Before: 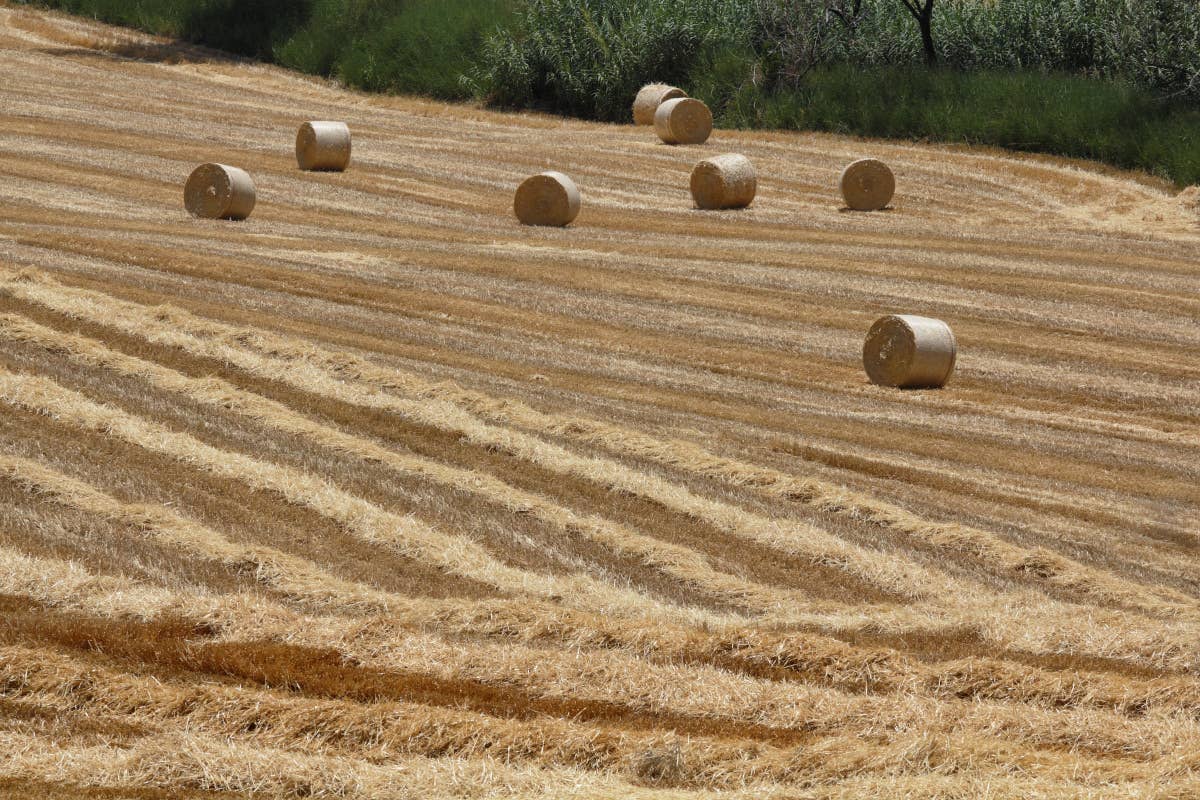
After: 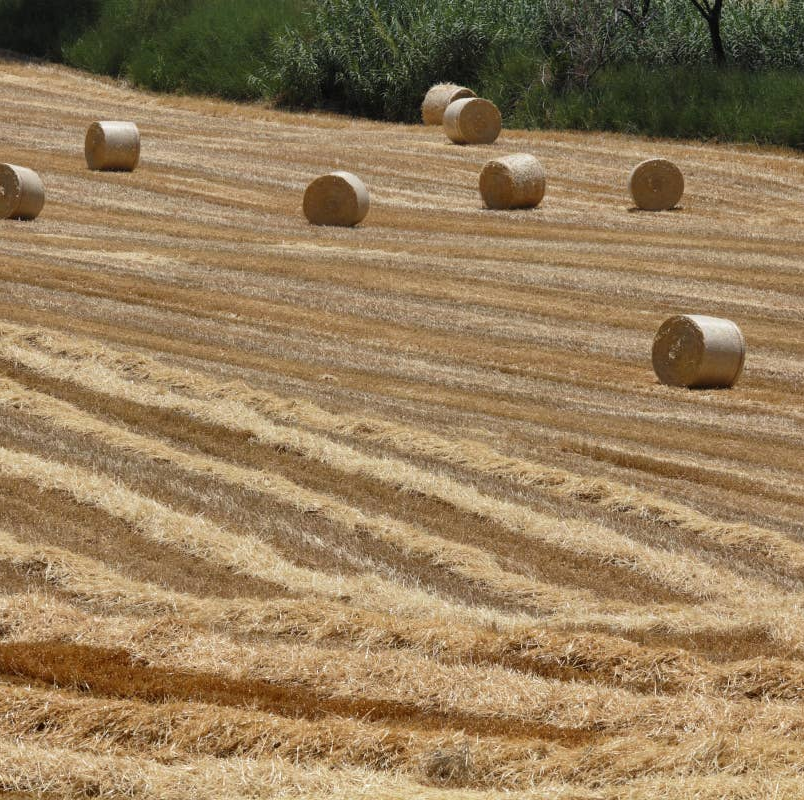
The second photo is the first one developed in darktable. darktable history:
crop and rotate: left 17.631%, right 15.31%
